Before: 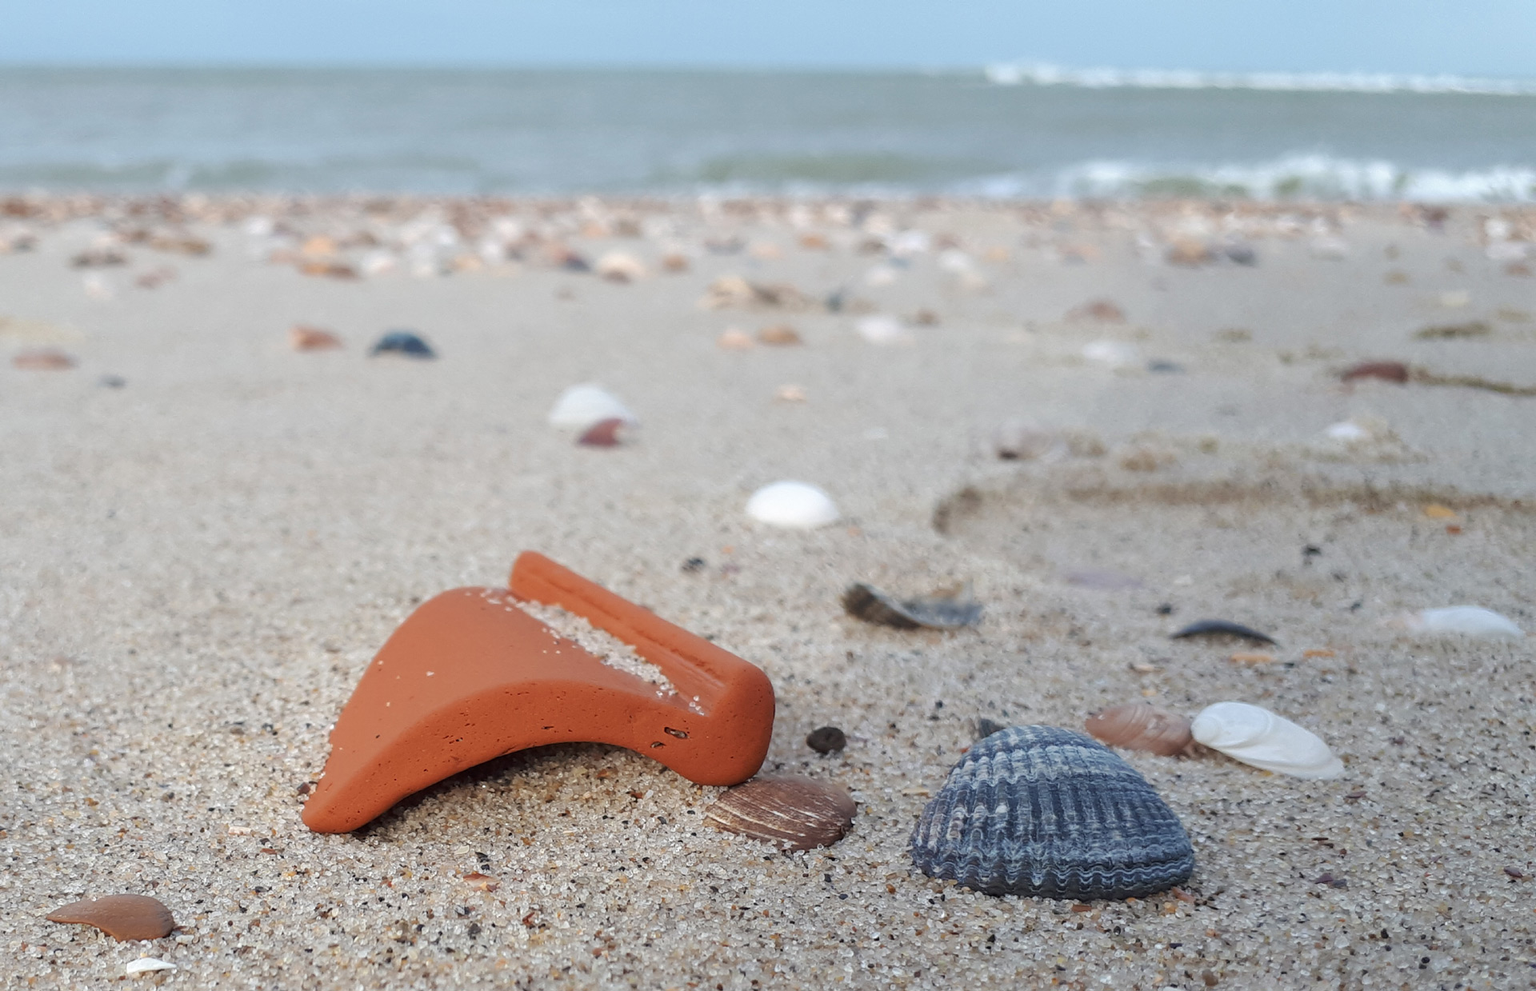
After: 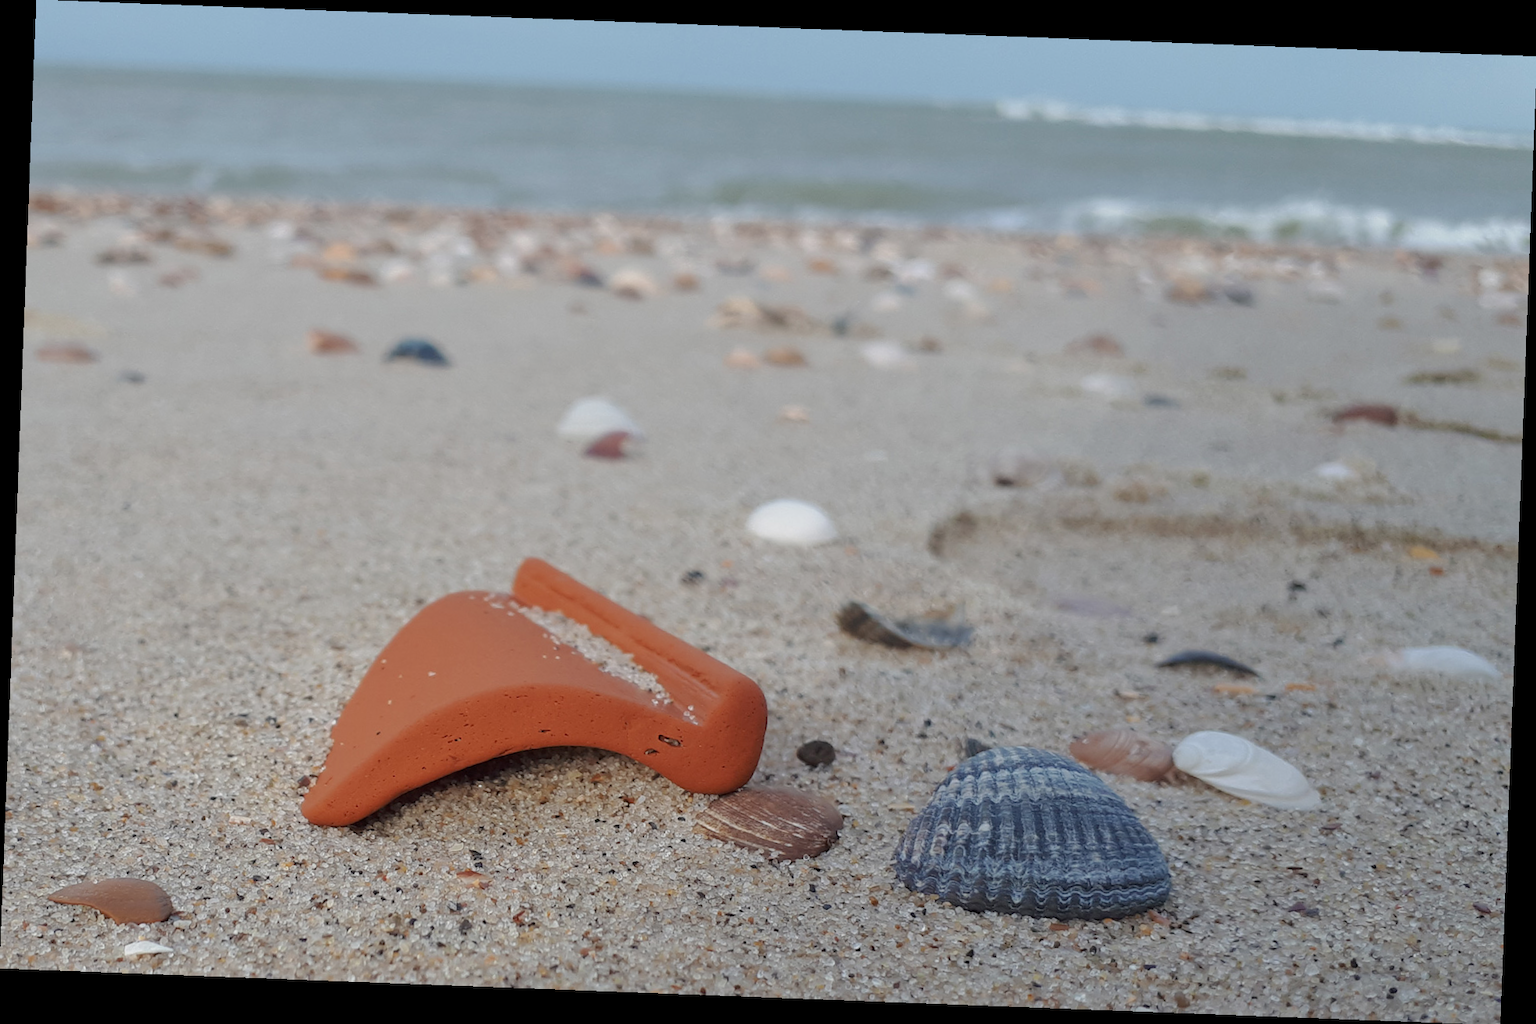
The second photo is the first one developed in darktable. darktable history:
tone equalizer: -8 EV 0.25 EV, -7 EV 0.417 EV, -6 EV 0.417 EV, -5 EV 0.25 EV, -3 EV -0.25 EV, -2 EV -0.417 EV, -1 EV -0.417 EV, +0 EV -0.25 EV, edges refinement/feathering 500, mask exposure compensation -1.57 EV, preserve details guided filter
rotate and perspective: rotation 2.17°, automatic cropping off
